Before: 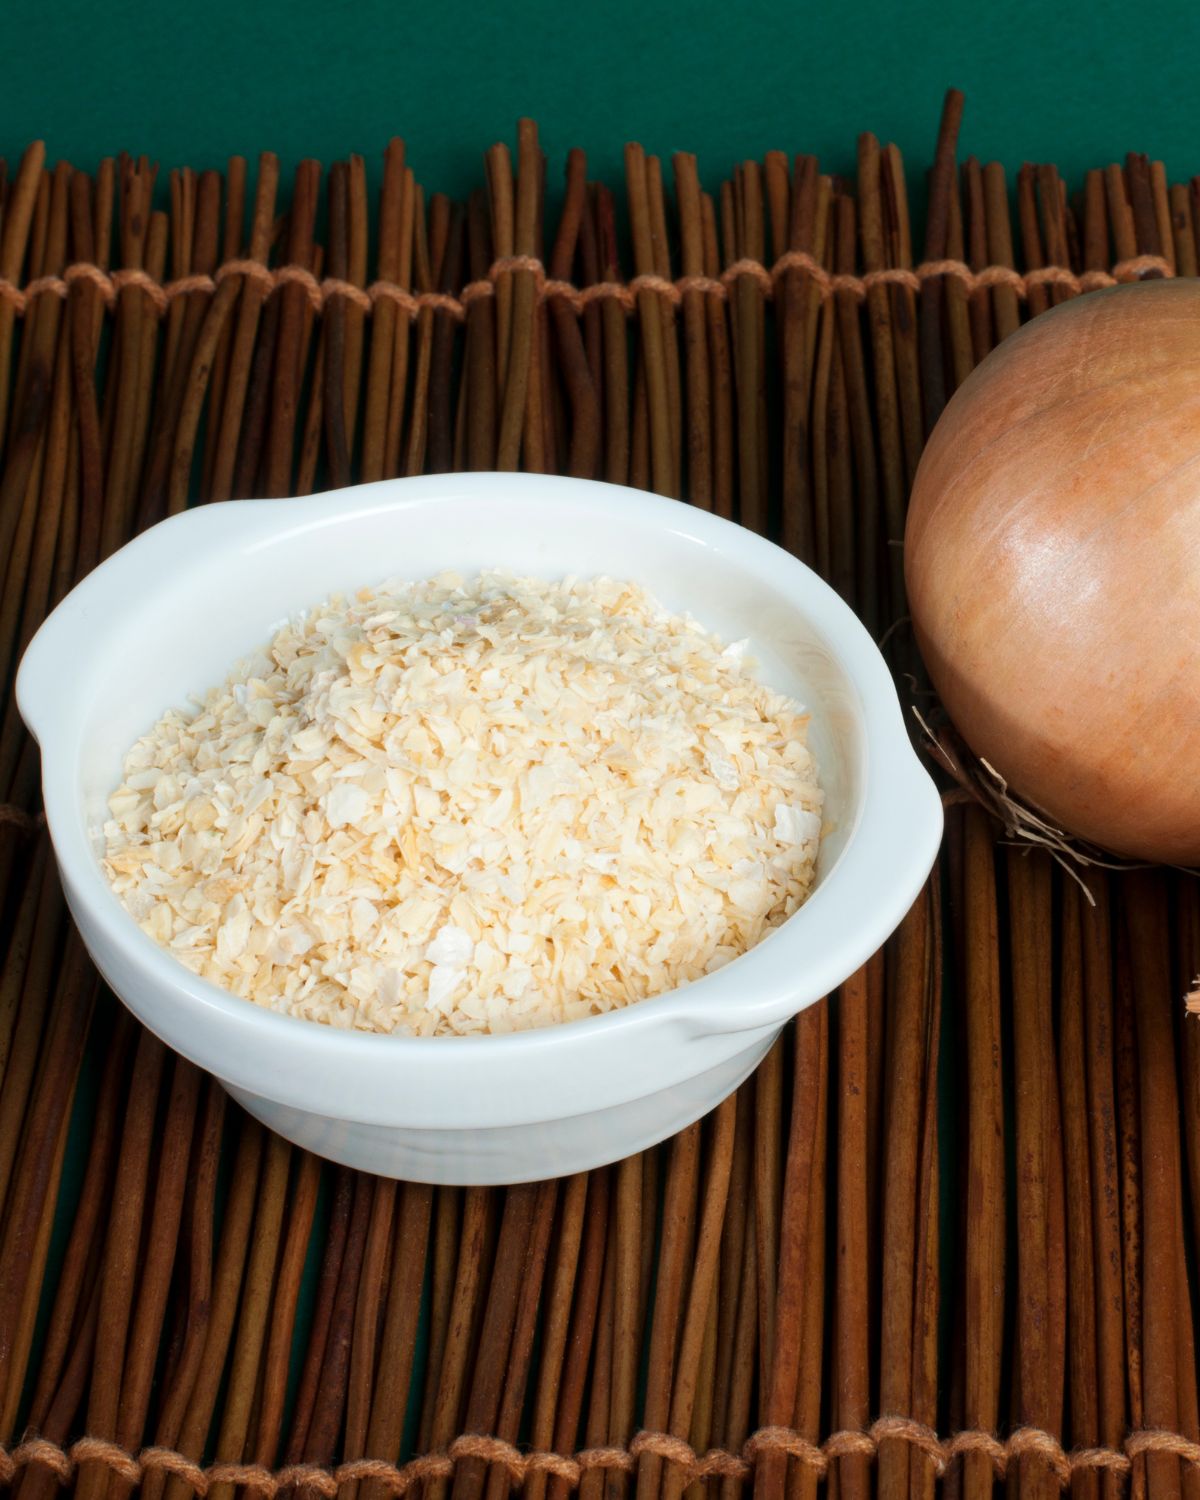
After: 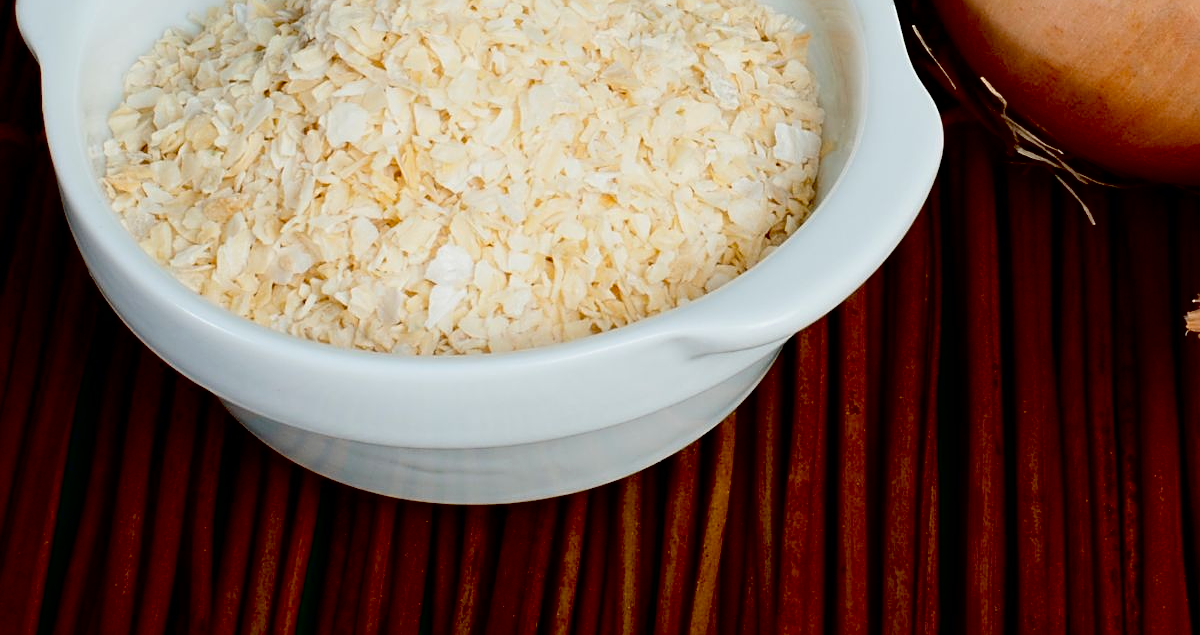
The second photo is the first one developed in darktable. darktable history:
crop: top 45.444%, bottom 12.182%
contrast brightness saturation: contrast 0.085, saturation 0.023
sharpen: on, module defaults
exposure: black level correction 0.046, exposure -0.231 EV, compensate highlight preservation false
